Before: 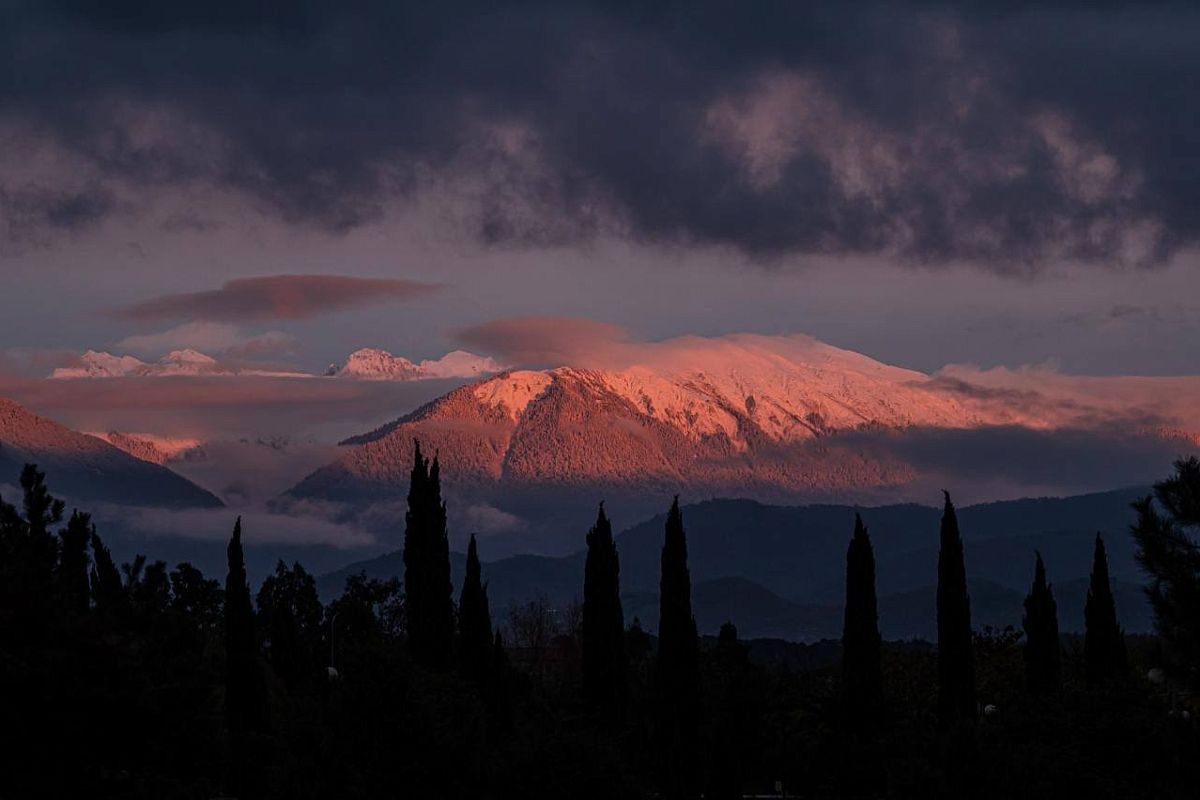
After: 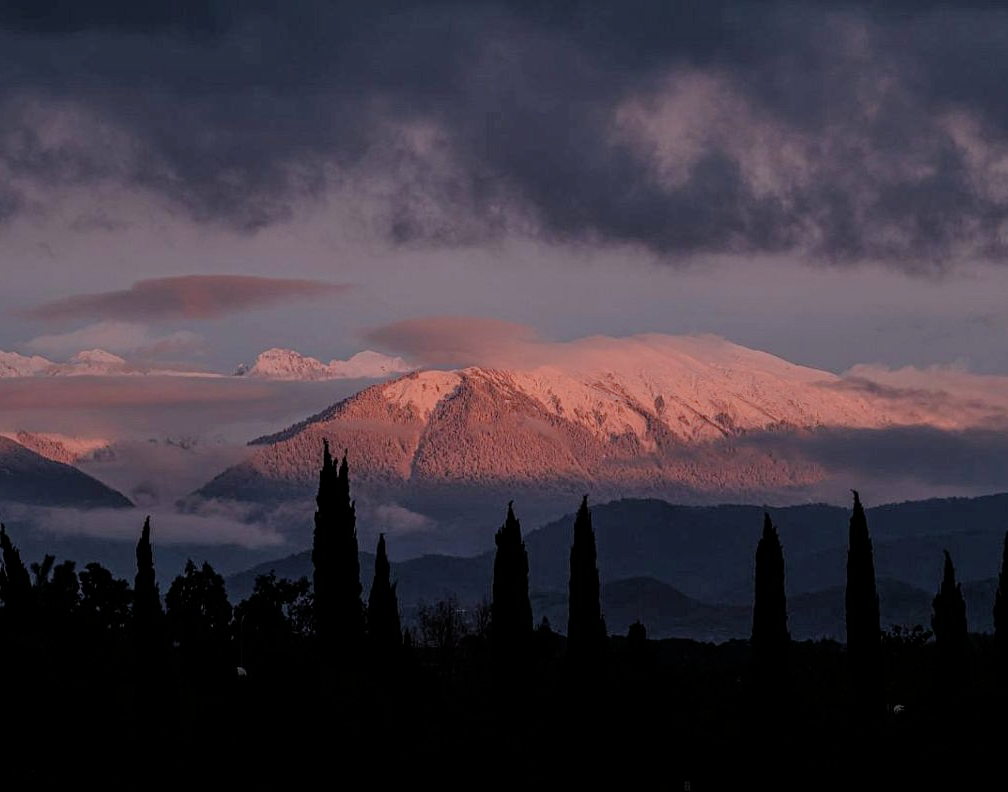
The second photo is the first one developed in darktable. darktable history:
white balance: red 1.004, blue 1.024
exposure: exposure 0.496 EV, compensate highlight preservation false
crop: left 7.598%, right 7.873%
filmic rgb: black relative exposure -6.59 EV, white relative exposure 4.71 EV, hardness 3.13, contrast 0.805
color correction: saturation 0.85
